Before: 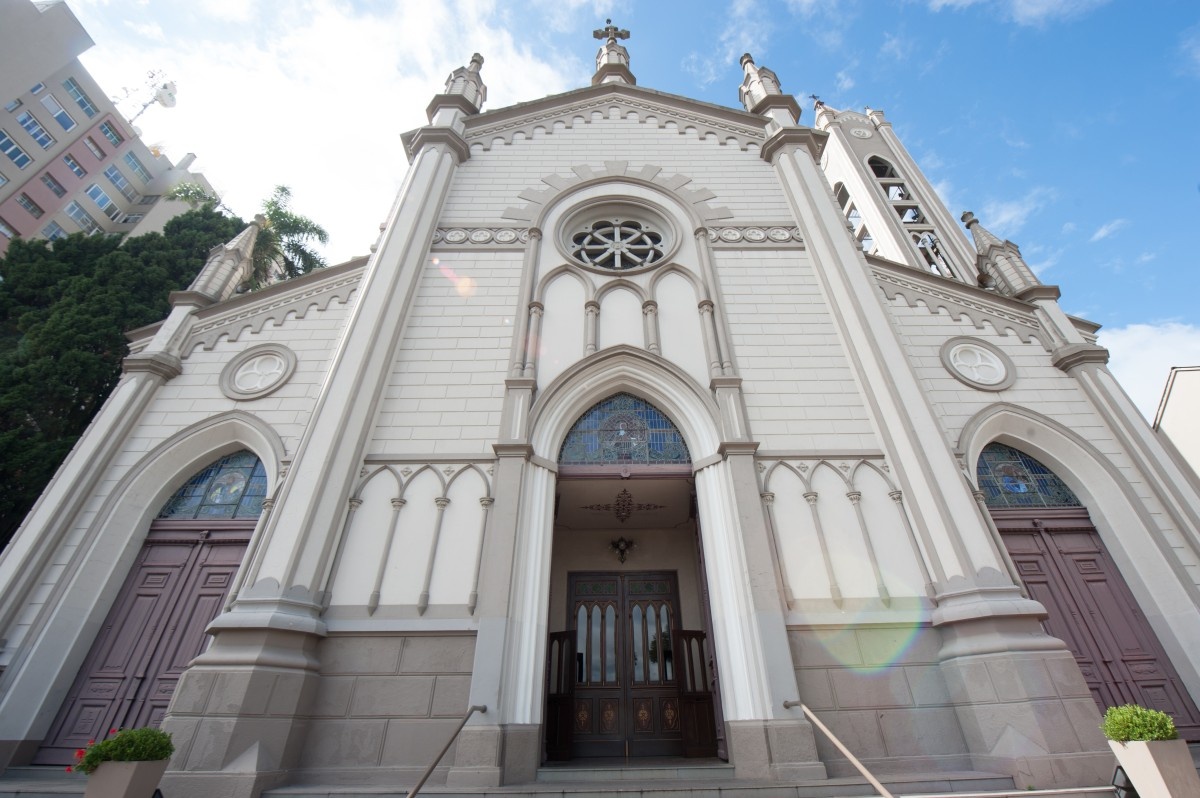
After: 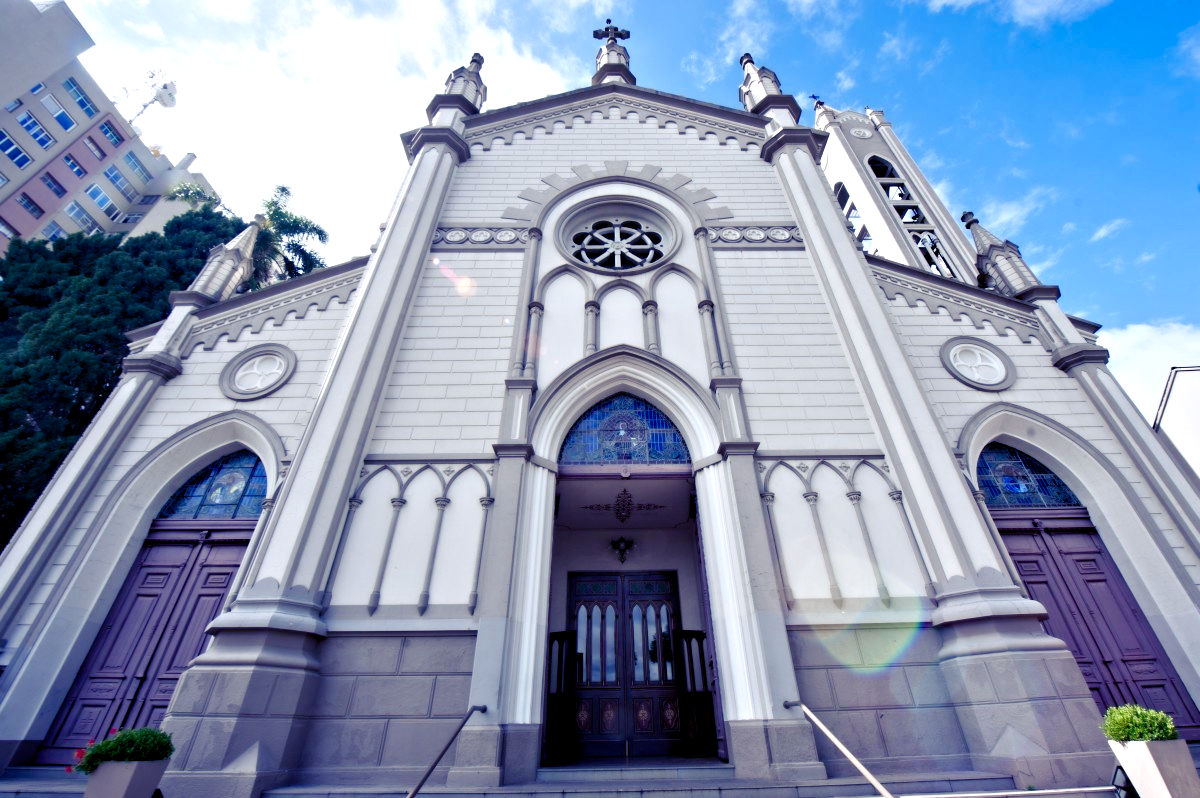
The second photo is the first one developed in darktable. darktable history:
vibrance: on, module defaults
contrast equalizer: y [[0.511, 0.558, 0.631, 0.632, 0.559, 0.512], [0.5 ×6], [0.507, 0.559, 0.627, 0.644, 0.647, 0.647], [0 ×6], [0 ×6]]
color balance rgb: shadows lift › luminance -28.76%, shadows lift › chroma 15%, shadows lift › hue 270°, power › chroma 1%, power › hue 255°, highlights gain › luminance 7.14%, highlights gain › chroma 2%, highlights gain › hue 90°, global offset › luminance -0.29%, global offset › hue 260°, perceptual saturation grading › global saturation 20%, perceptual saturation grading › highlights -13.92%, perceptual saturation grading › shadows 50%
color calibration: illuminant as shot in camera, x 0.358, y 0.373, temperature 4628.91 K
